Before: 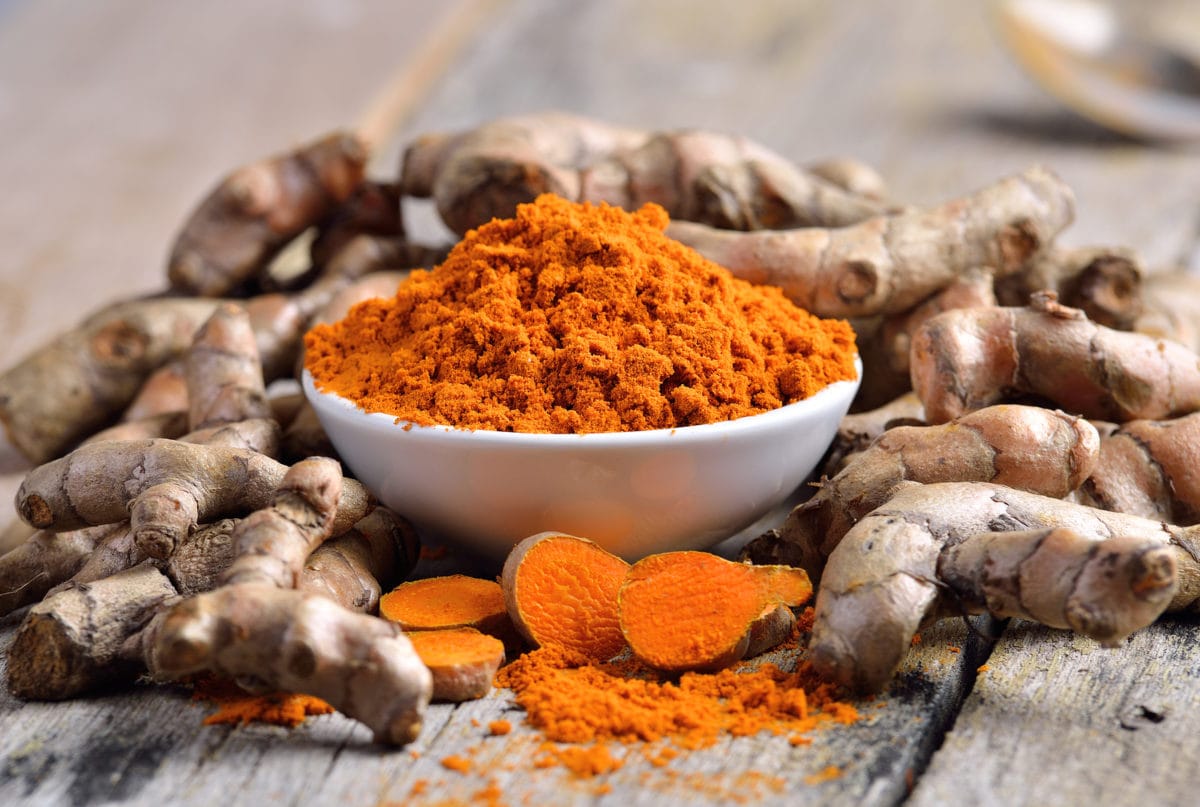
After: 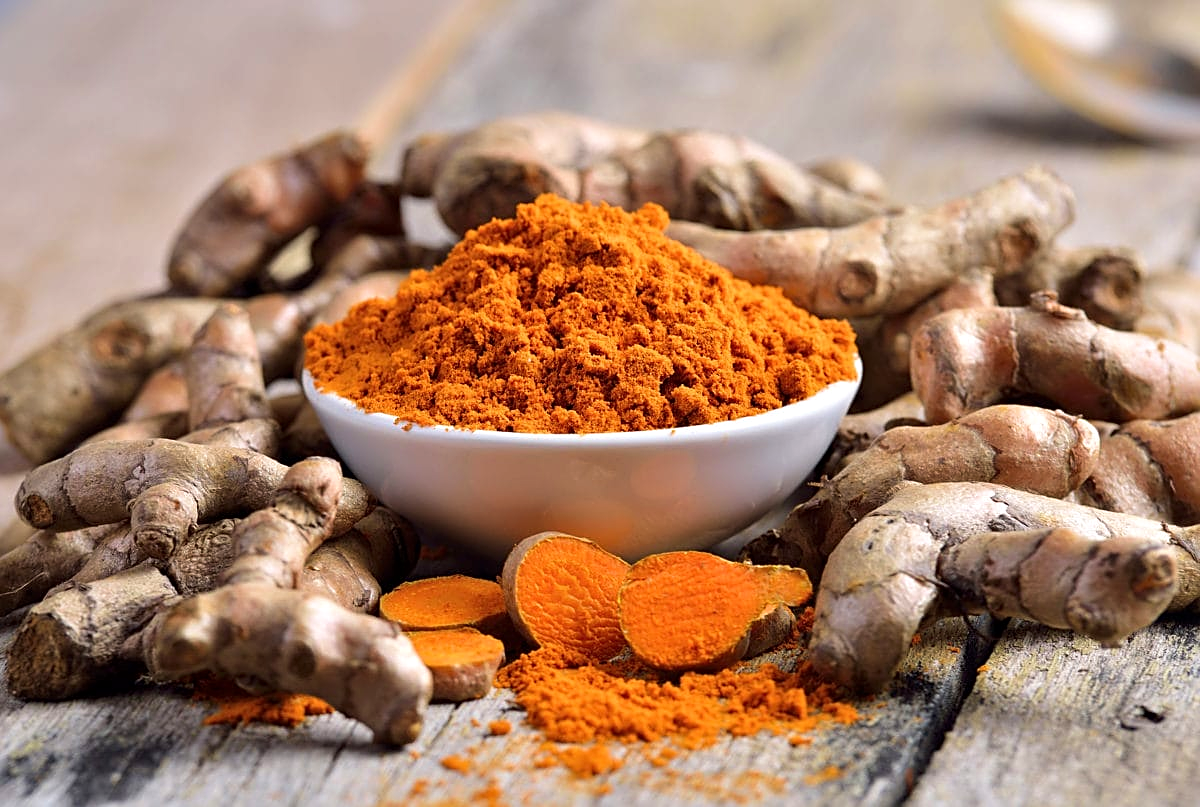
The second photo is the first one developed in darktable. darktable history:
local contrast: mode bilateral grid, contrast 20, coarseness 50, detail 119%, midtone range 0.2
velvia: strength 21.12%
sharpen: on, module defaults
exposure: exposure 0.014 EV, compensate exposure bias true, compensate highlight preservation false
